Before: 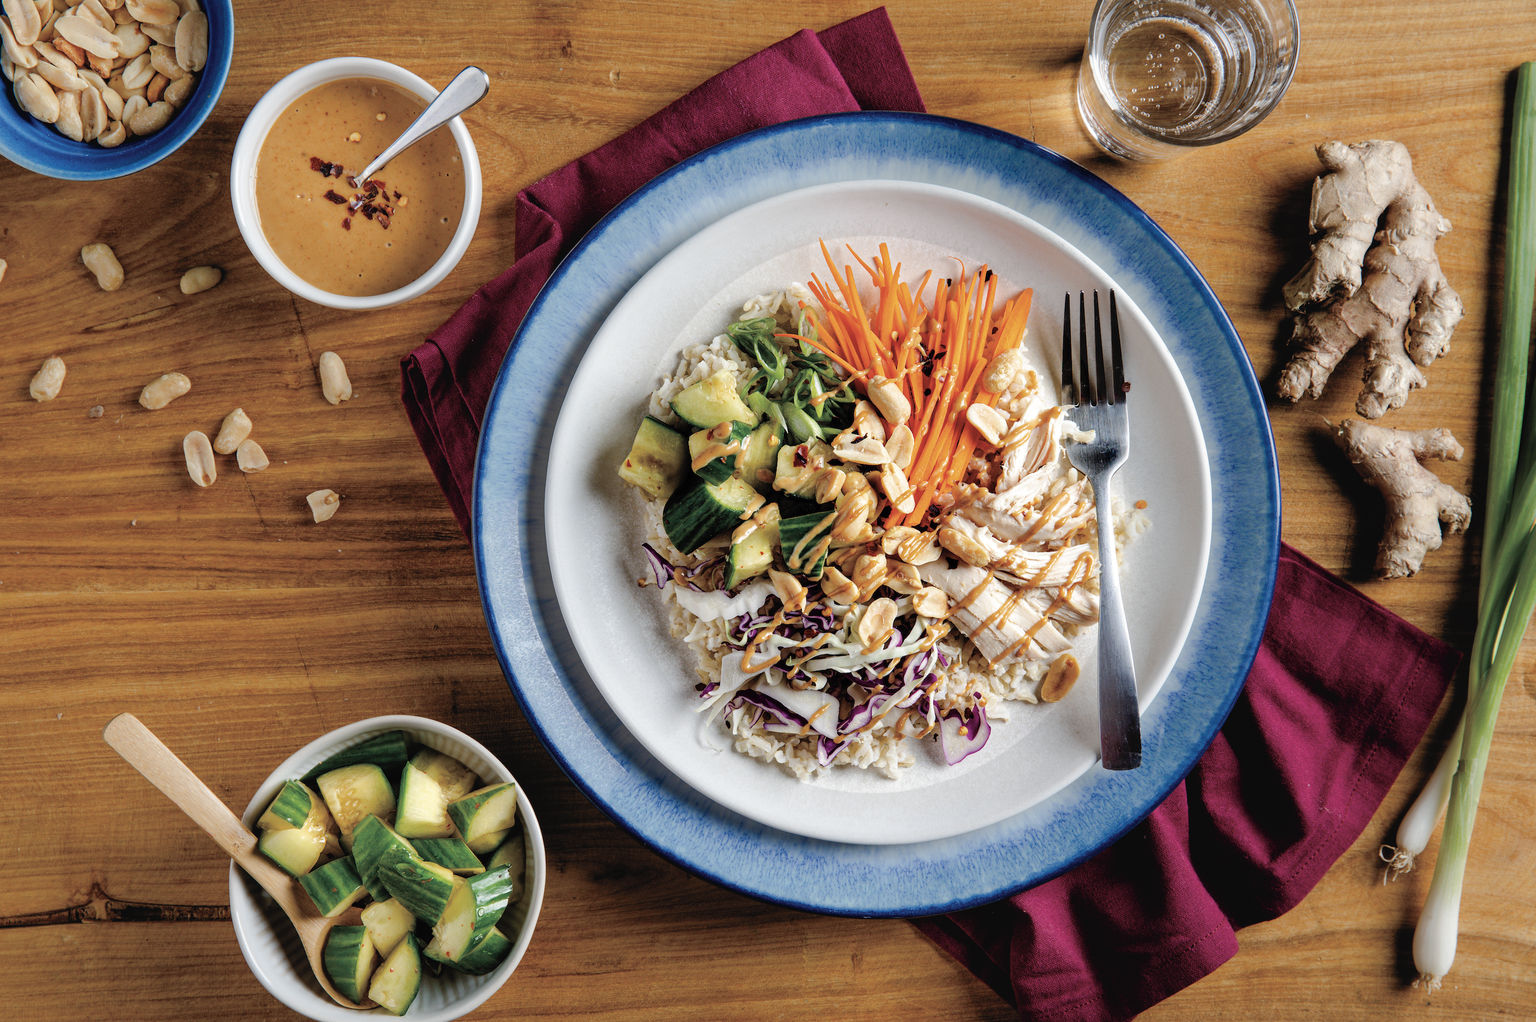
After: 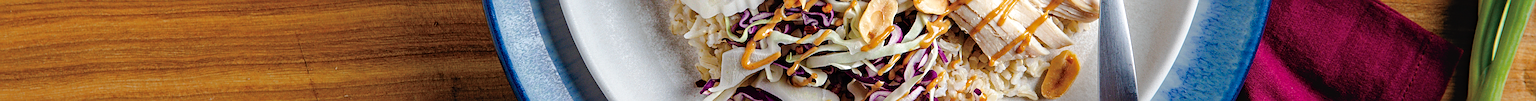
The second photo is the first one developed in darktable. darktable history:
crop and rotate: top 59.084%, bottom 30.916%
sharpen: on, module defaults
haze removal: compatibility mode true, adaptive false
contrast brightness saturation: contrast 0.04, saturation 0.07
white balance: emerald 1
